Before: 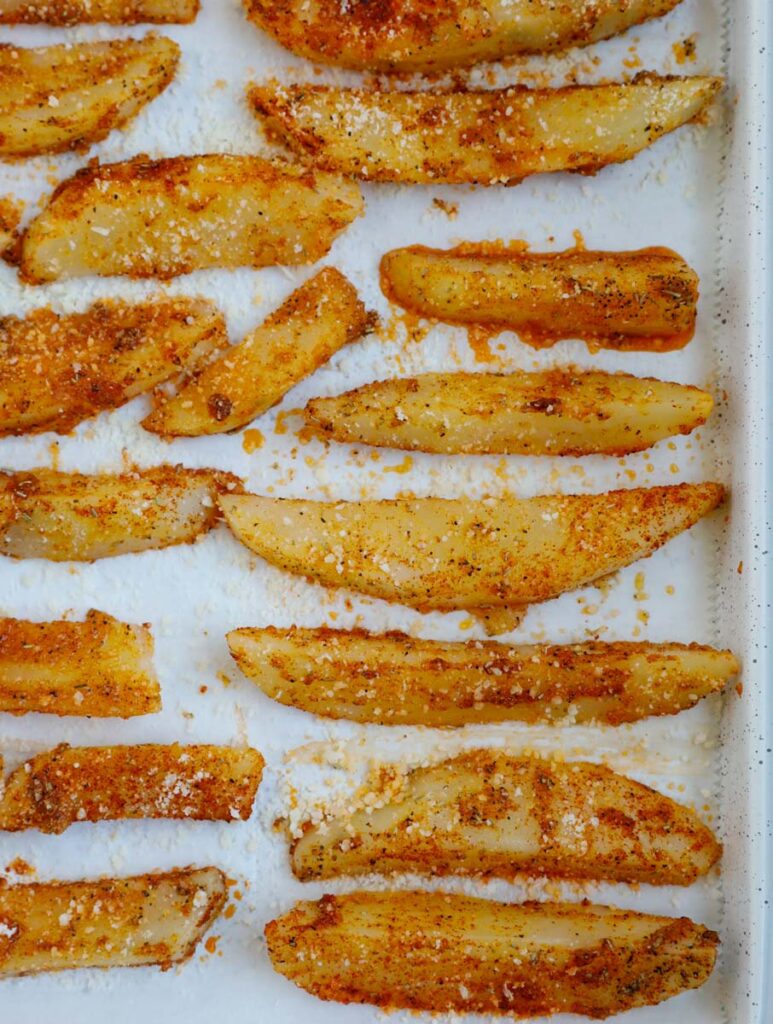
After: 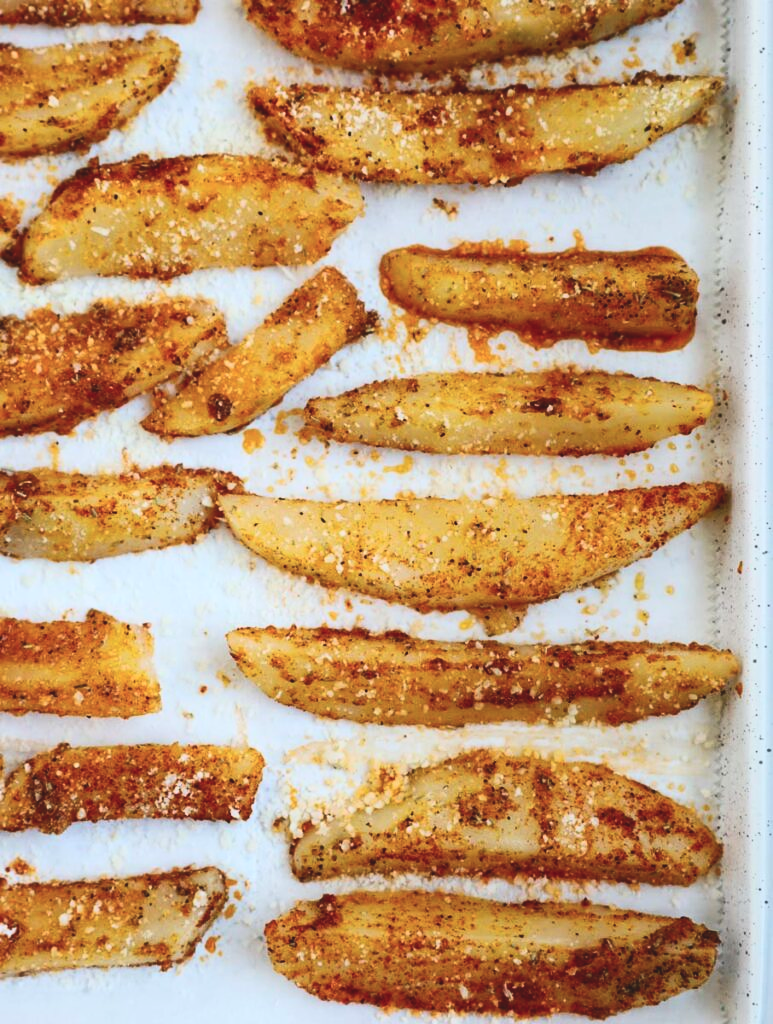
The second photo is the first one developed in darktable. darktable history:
contrast brightness saturation: contrast 0.321, brightness -0.077, saturation 0.17
exposure: black level correction -0.04, exposure 0.061 EV, compensate exposure bias true, compensate highlight preservation false
